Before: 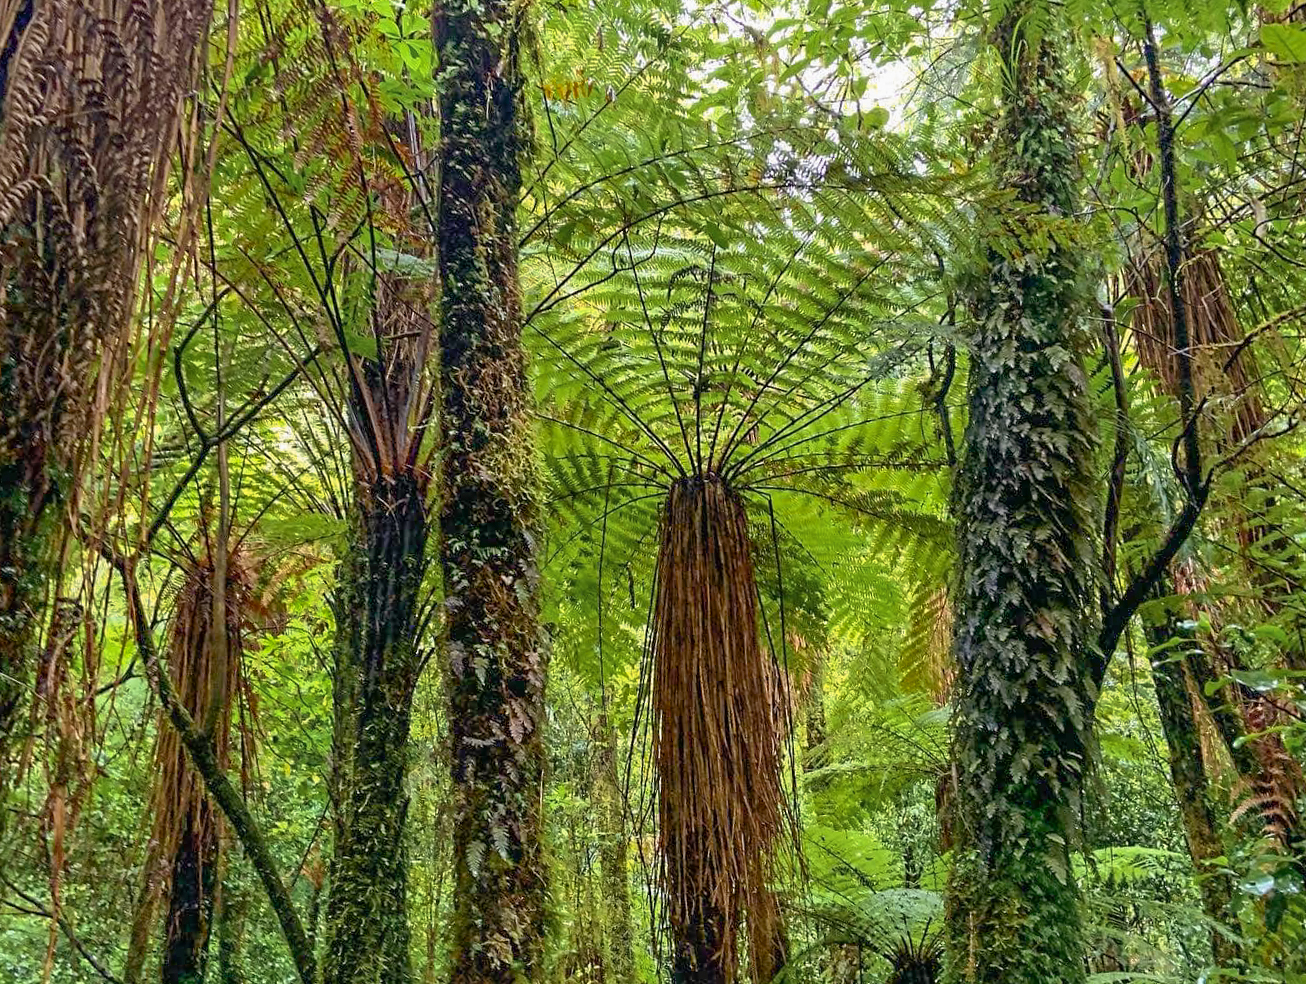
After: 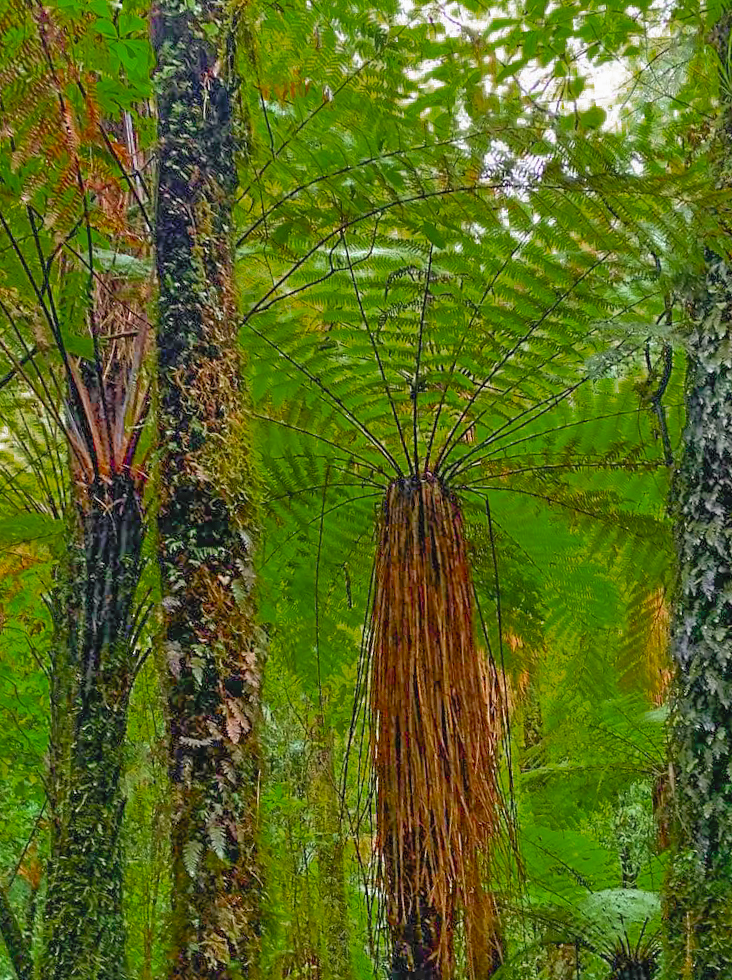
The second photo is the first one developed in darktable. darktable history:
crop: left 21.674%, right 22.086%
color zones: curves: ch0 [(0, 0.48) (0.209, 0.398) (0.305, 0.332) (0.429, 0.493) (0.571, 0.5) (0.714, 0.5) (0.857, 0.5) (1, 0.48)]; ch1 [(0, 0.633) (0.143, 0.586) (0.286, 0.489) (0.429, 0.448) (0.571, 0.31) (0.714, 0.335) (0.857, 0.492) (1, 0.633)]; ch2 [(0, 0.448) (0.143, 0.498) (0.286, 0.5) (0.429, 0.5) (0.571, 0.5) (0.714, 0.5) (0.857, 0.5) (1, 0.448)]
contrast brightness saturation: contrast 0.07, brightness 0.18, saturation 0.4
